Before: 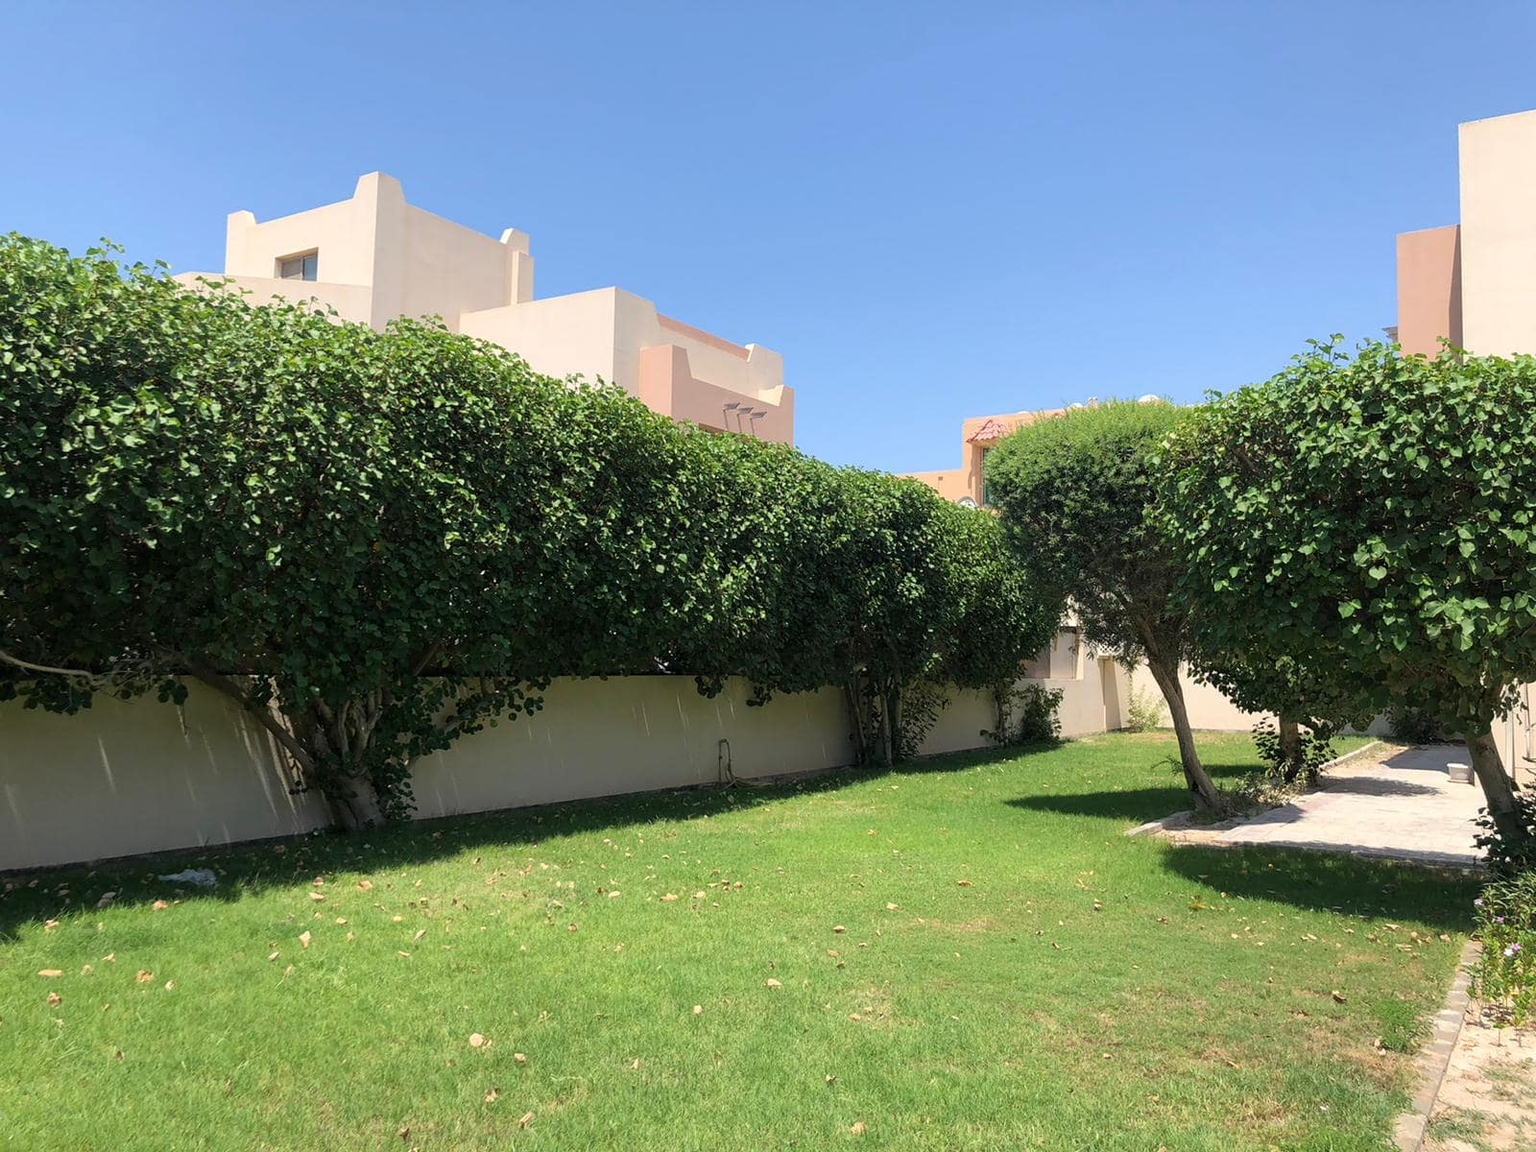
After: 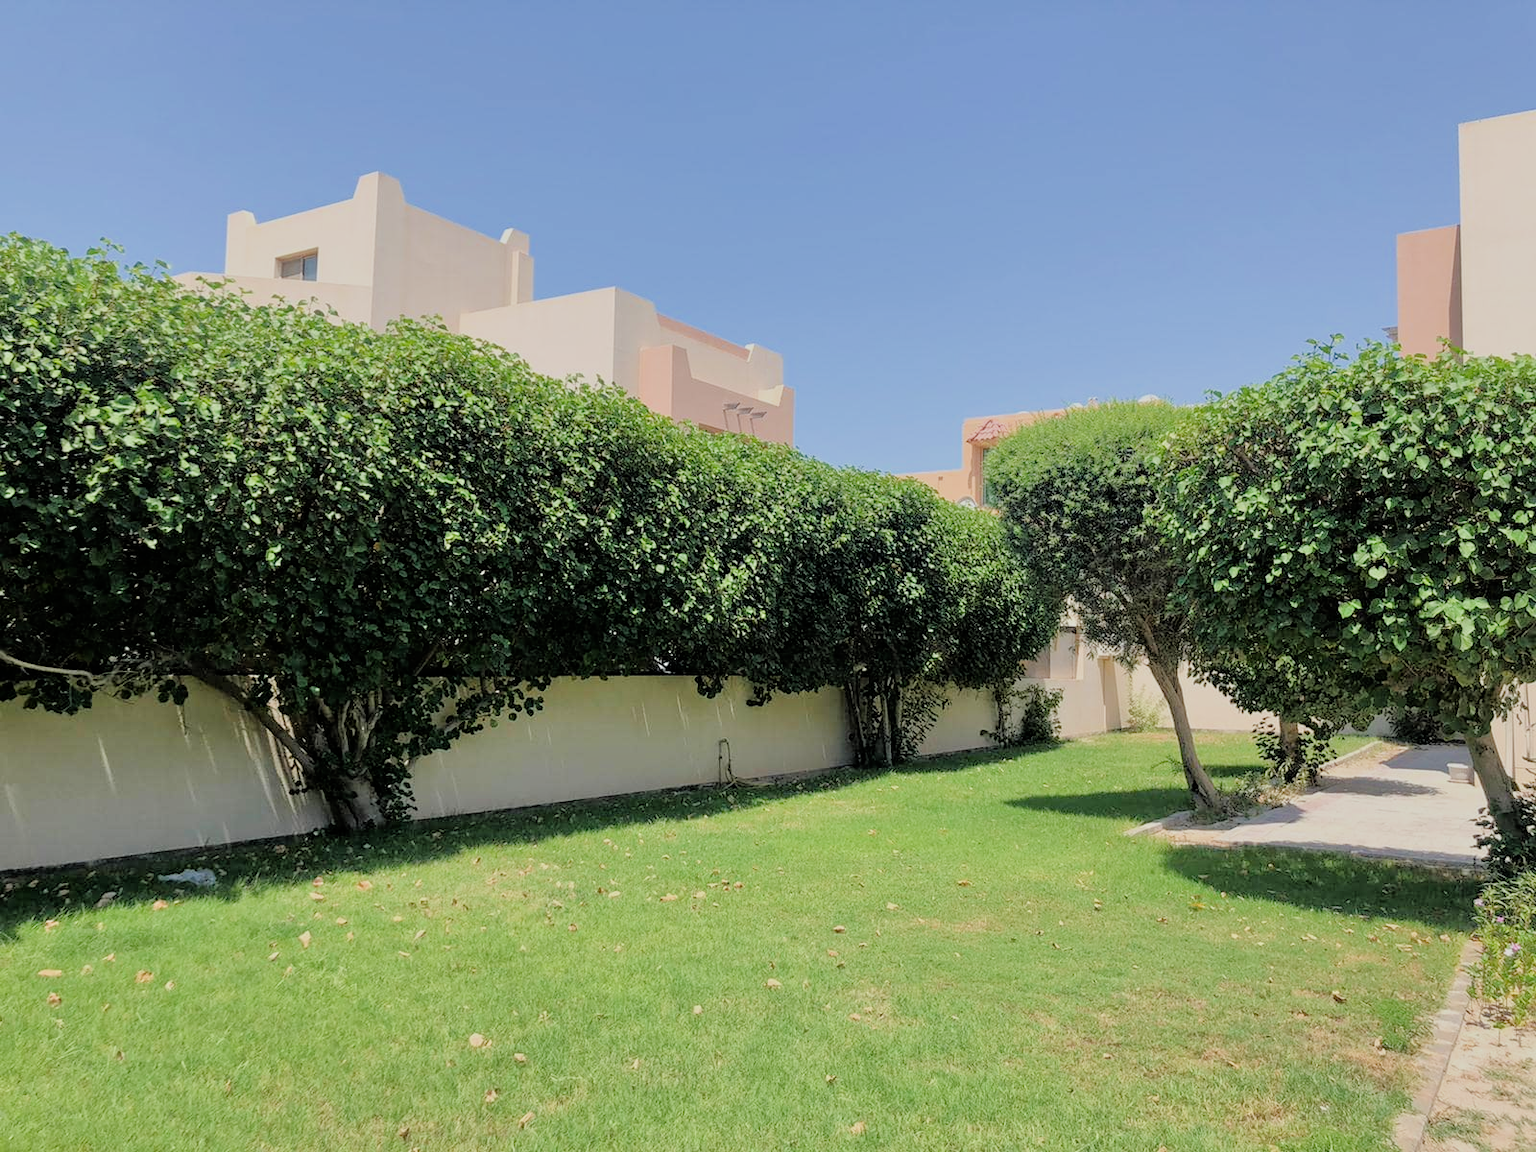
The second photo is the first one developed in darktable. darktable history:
tone equalizer: -7 EV 0.15 EV, -6 EV 0.6 EV, -5 EV 1.15 EV, -4 EV 1.33 EV, -3 EV 1.15 EV, -2 EV 0.6 EV, -1 EV 0.15 EV, mask exposure compensation -0.5 EV
filmic rgb: black relative exposure -7.65 EV, white relative exposure 4.56 EV, hardness 3.61
